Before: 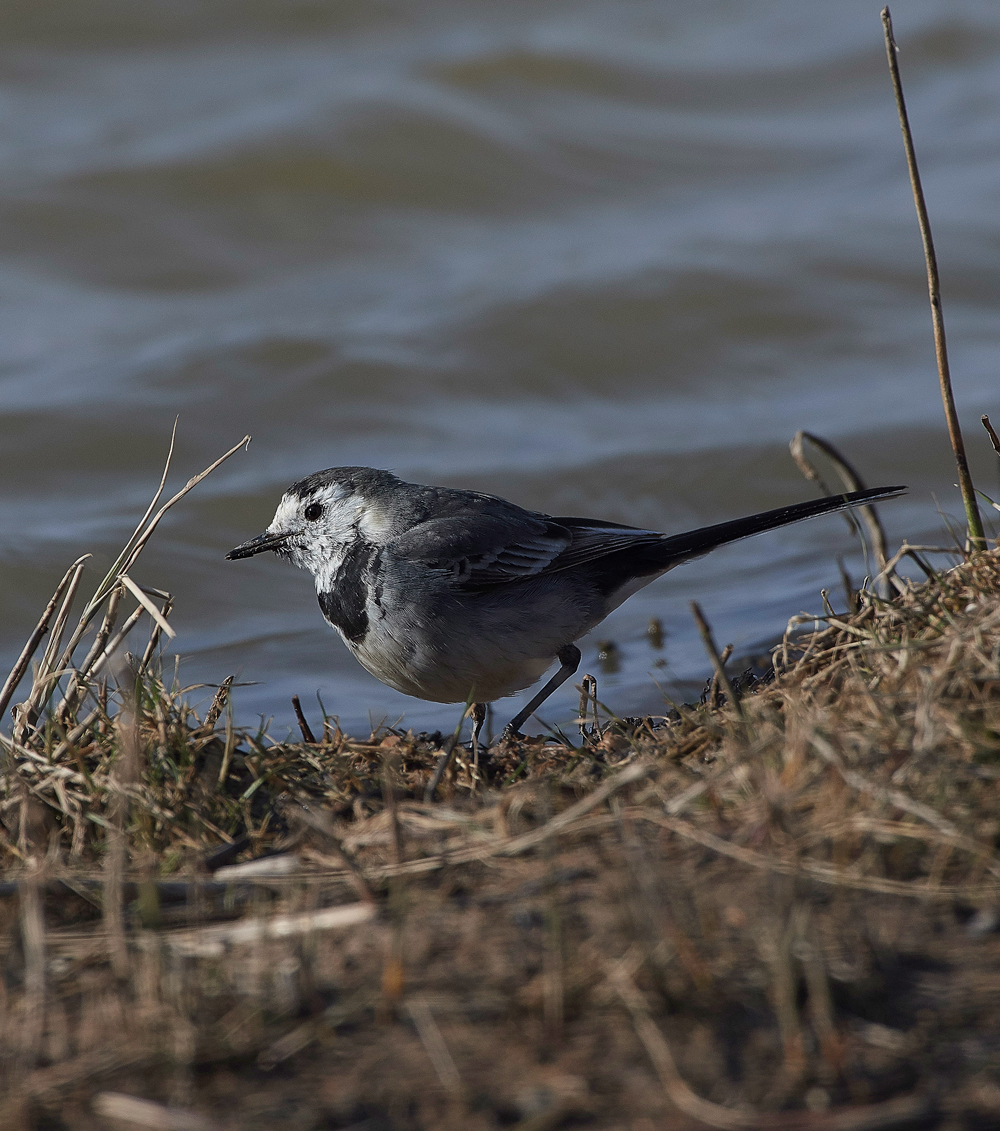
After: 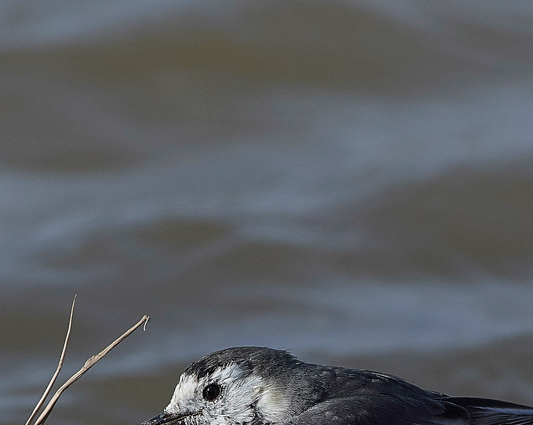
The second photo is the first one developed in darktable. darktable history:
crop: left 10.208%, top 10.618%, right 36.403%, bottom 51.734%
